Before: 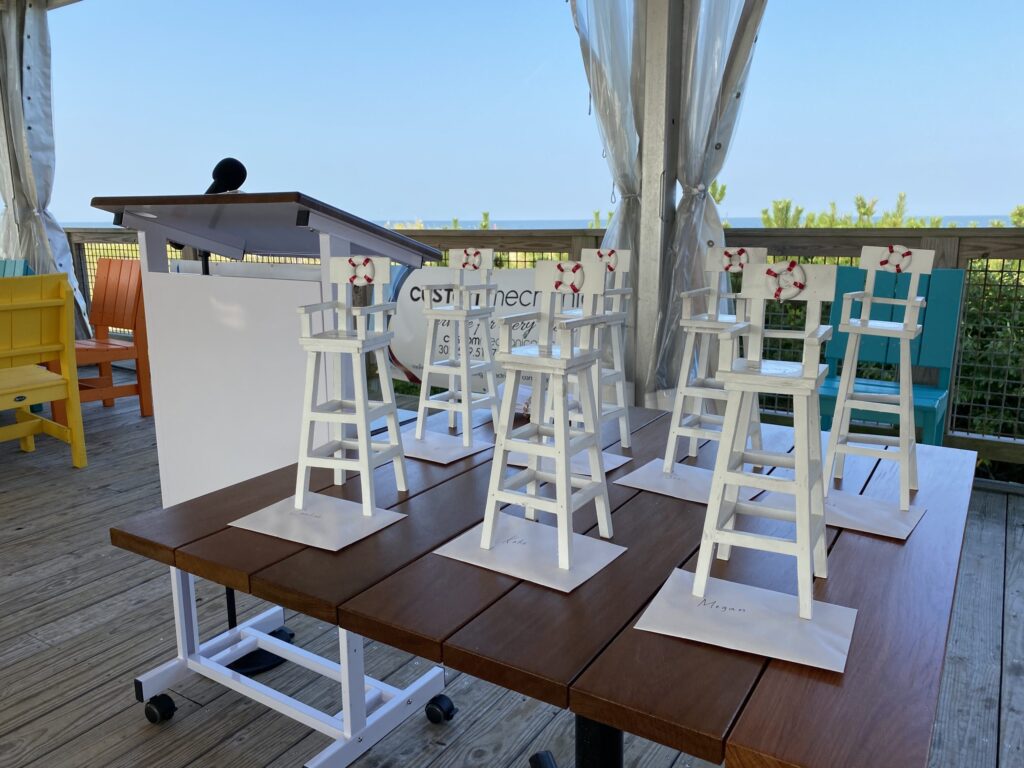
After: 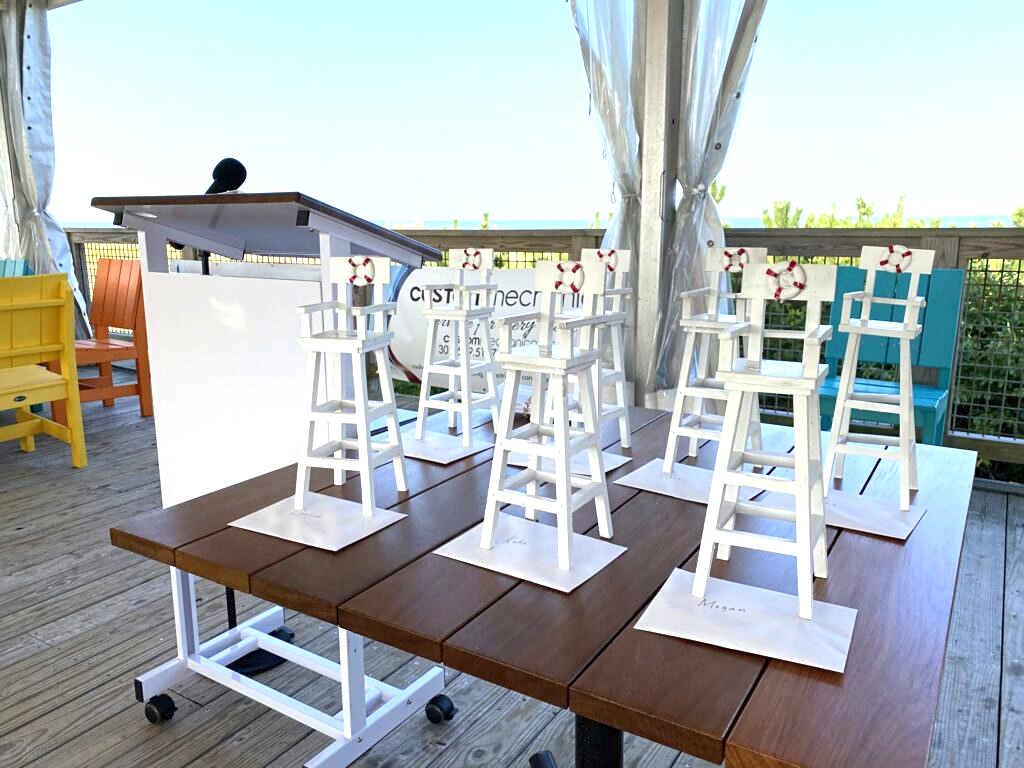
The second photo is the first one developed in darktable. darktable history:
exposure: black level correction 0, exposure 1 EV, compensate exposure bias true, compensate highlight preservation false
sharpen: amount 0.2
